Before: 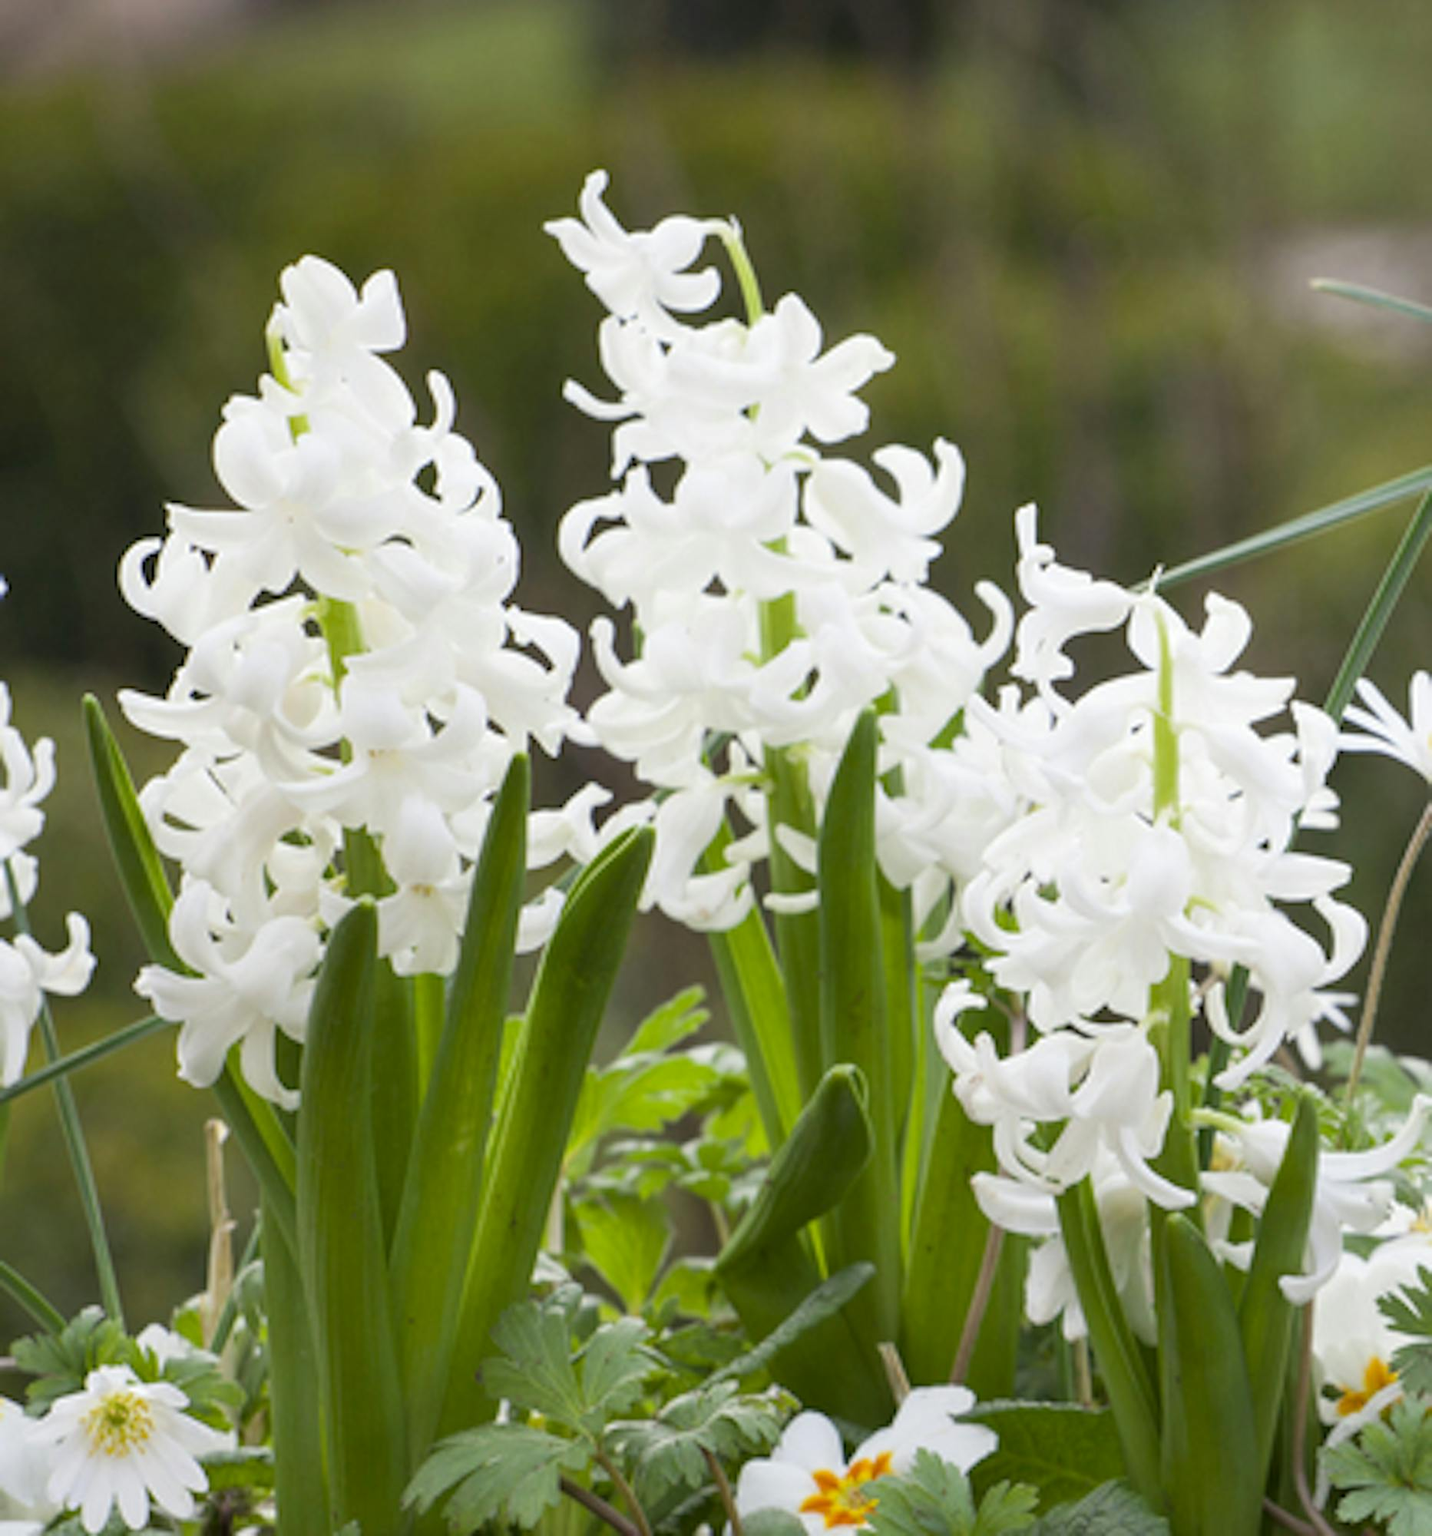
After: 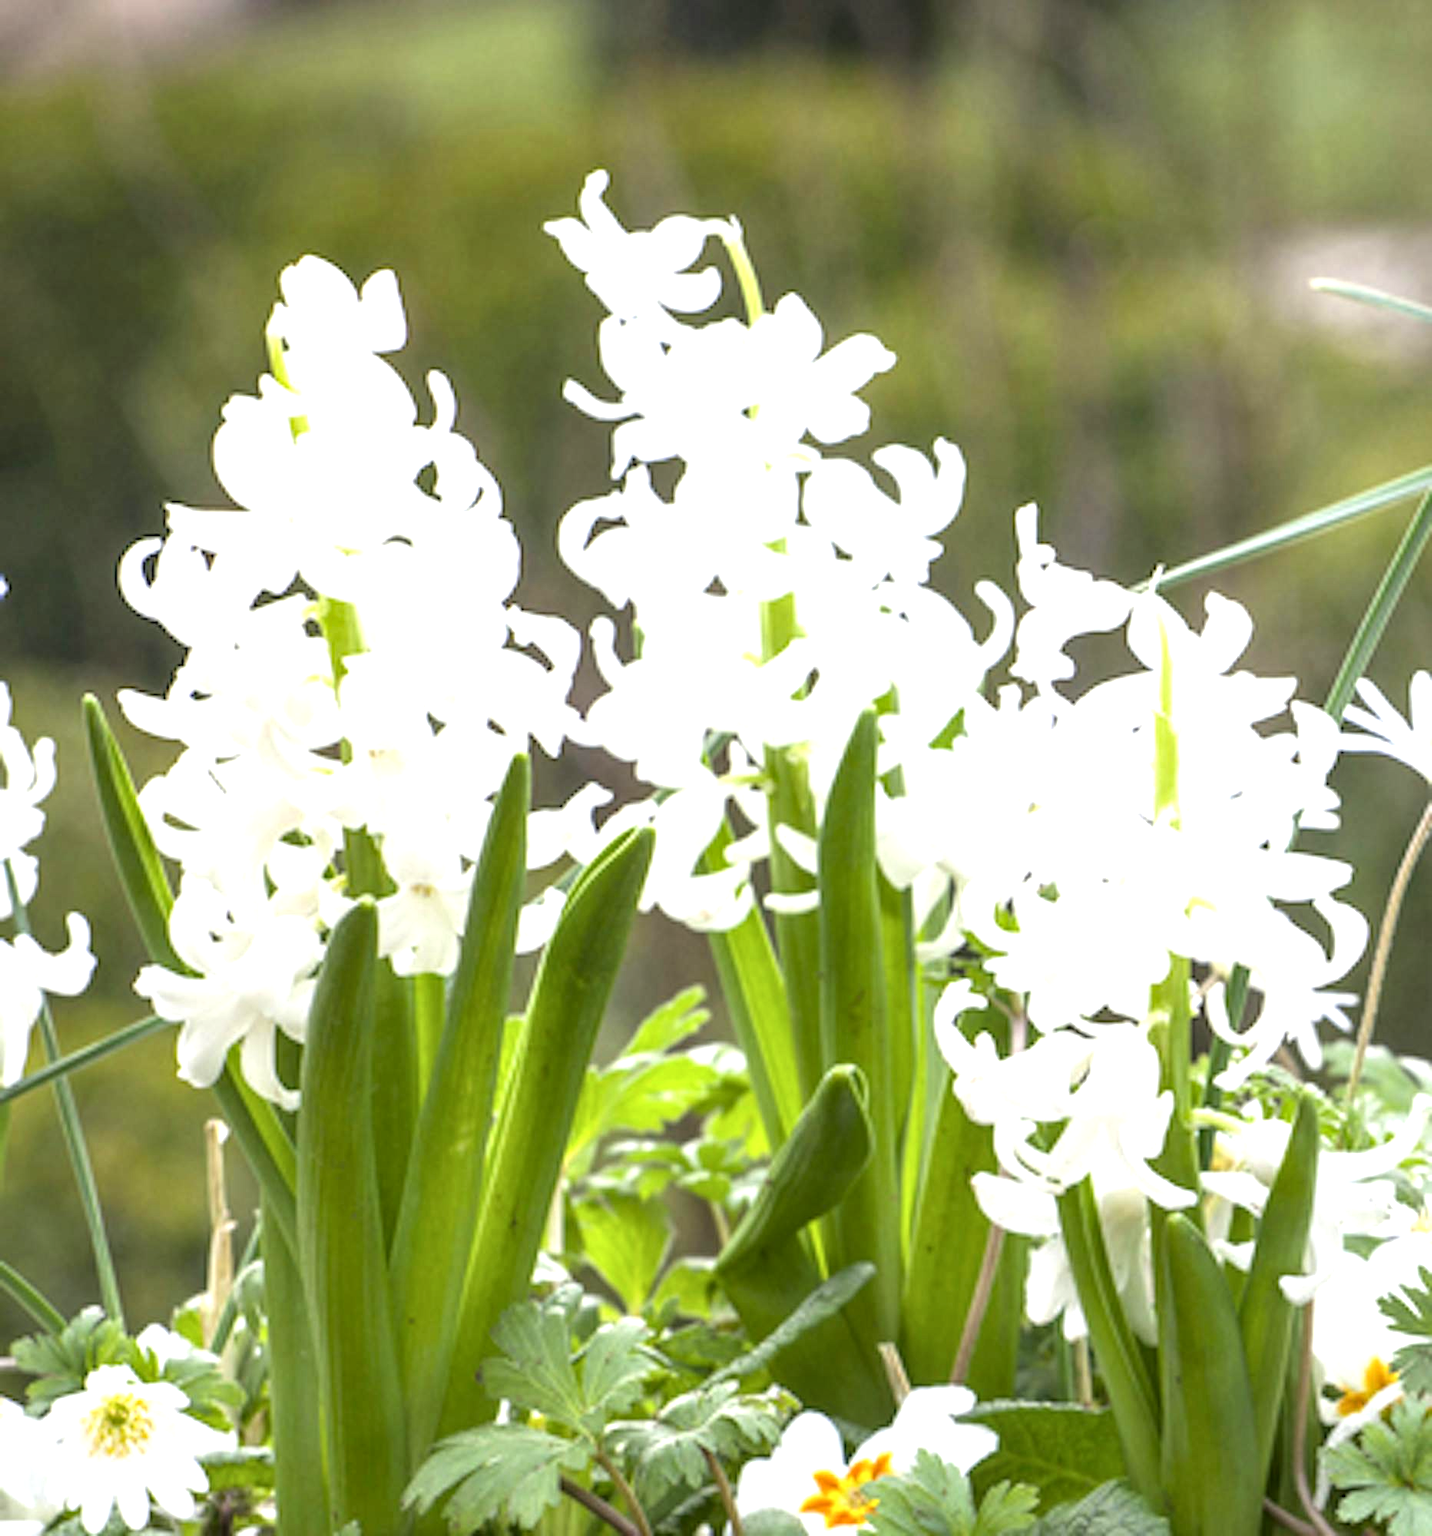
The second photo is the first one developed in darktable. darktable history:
exposure: black level correction -0.001, exposure 0.9 EV, compensate exposure bias true, compensate highlight preservation false
local contrast: detail 130%
